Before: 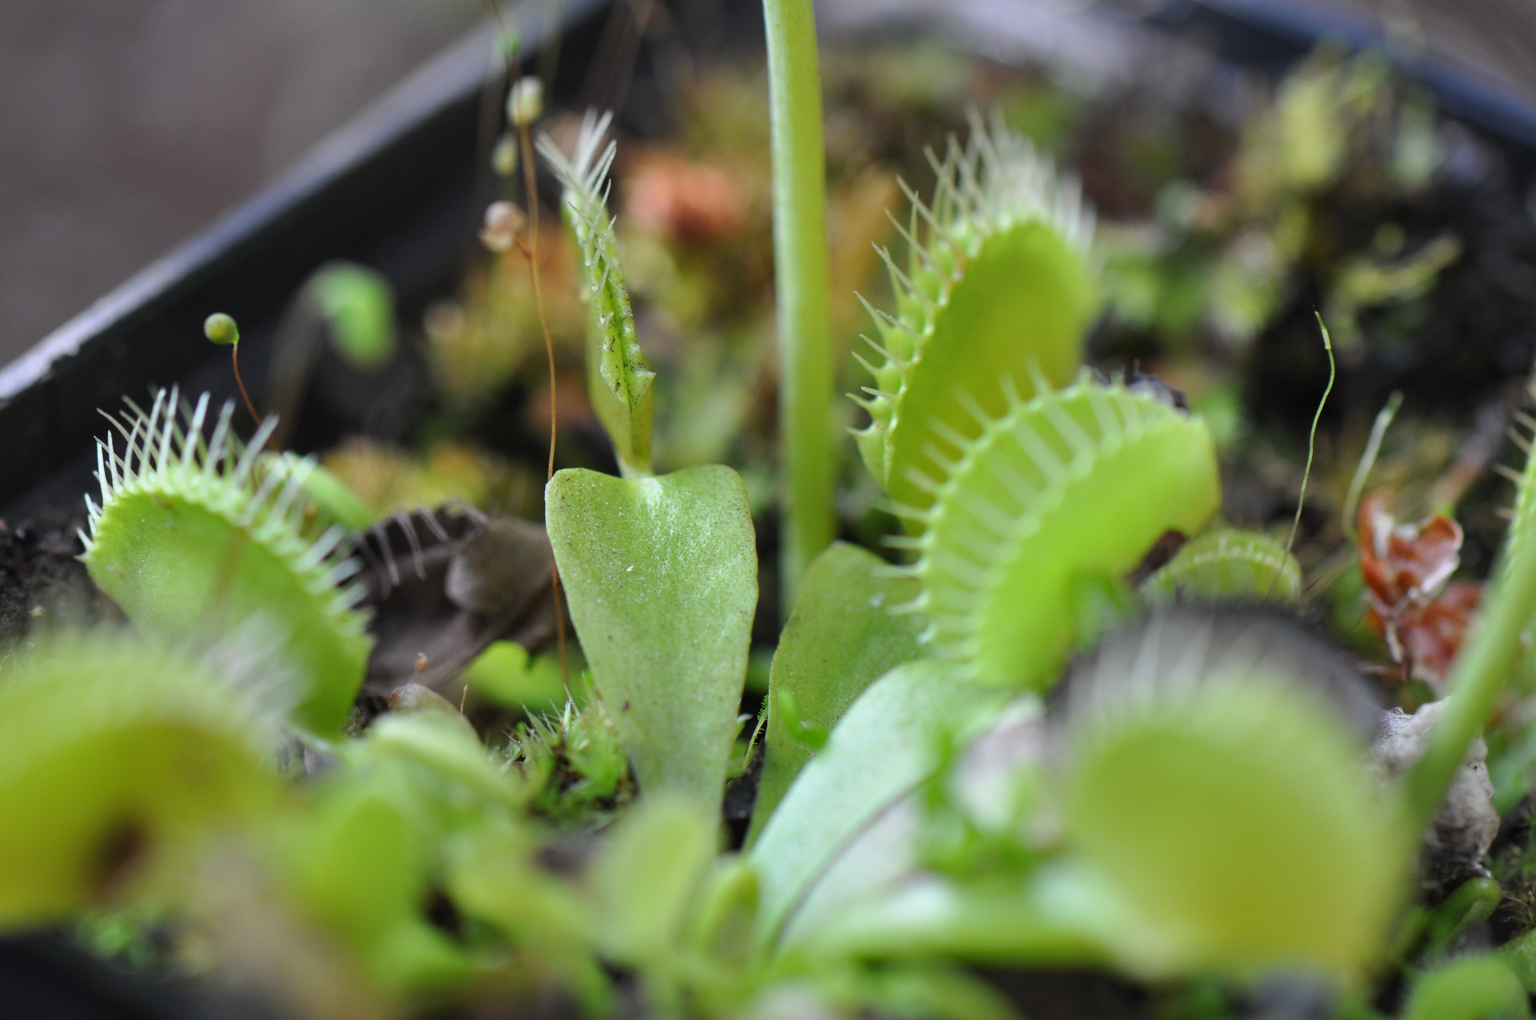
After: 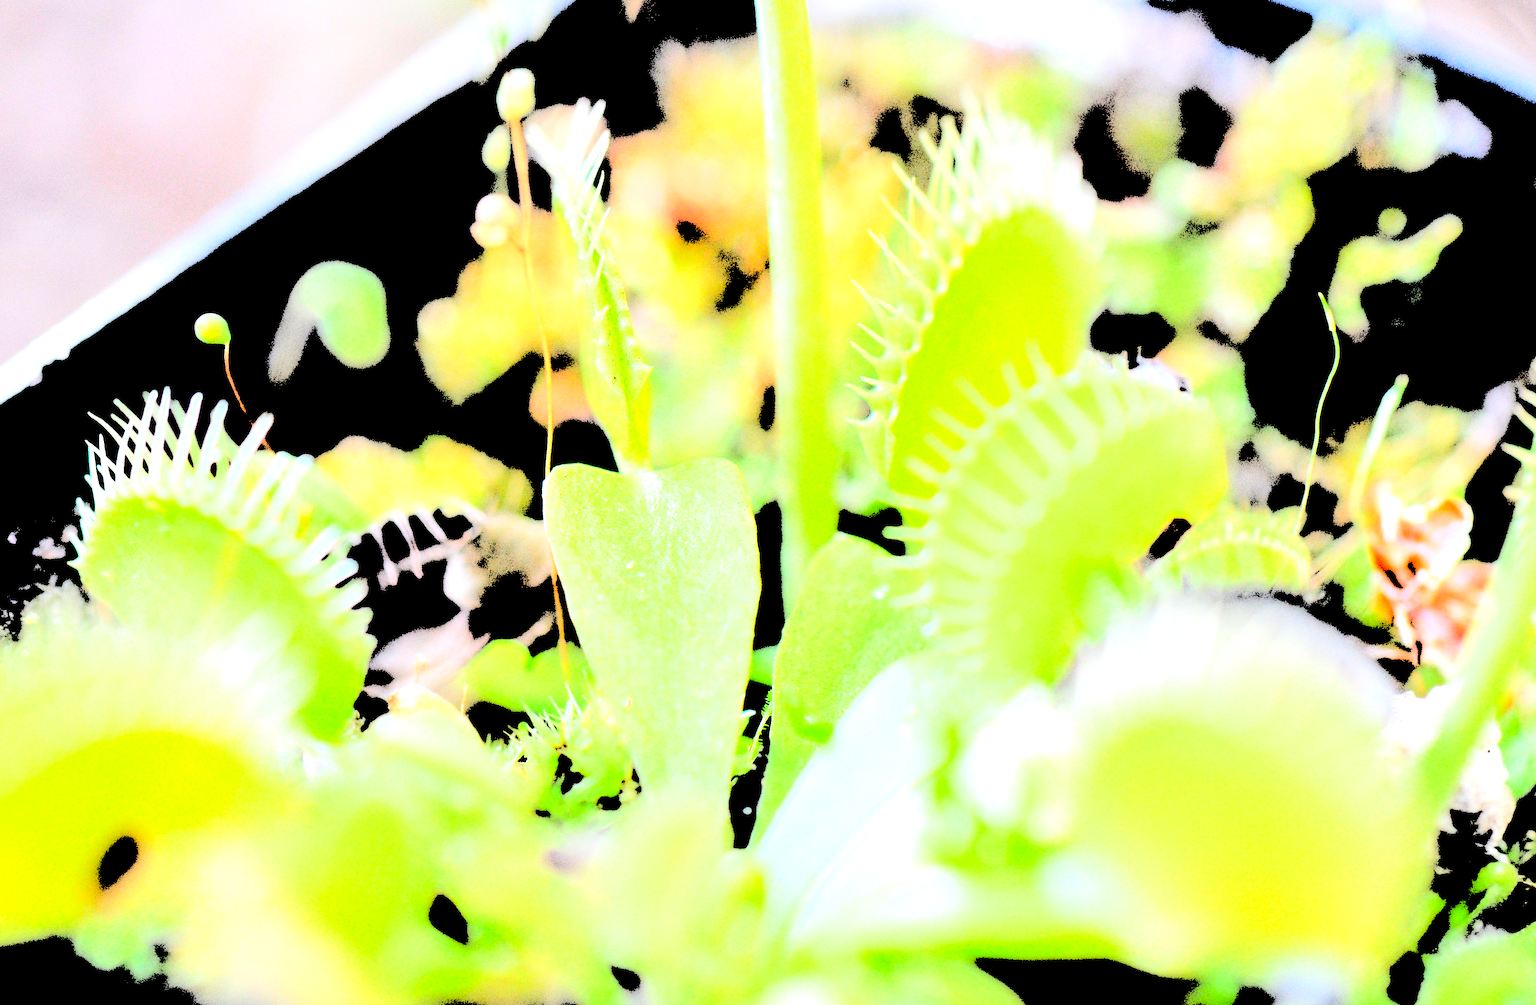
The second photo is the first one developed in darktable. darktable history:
rotate and perspective: rotation -1°, crop left 0.011, crop right 0.989, crop top 0.025, crop bottom 0.975
grain: on, module defaults
levels: levels [0.246, 0.246, 0.506]
